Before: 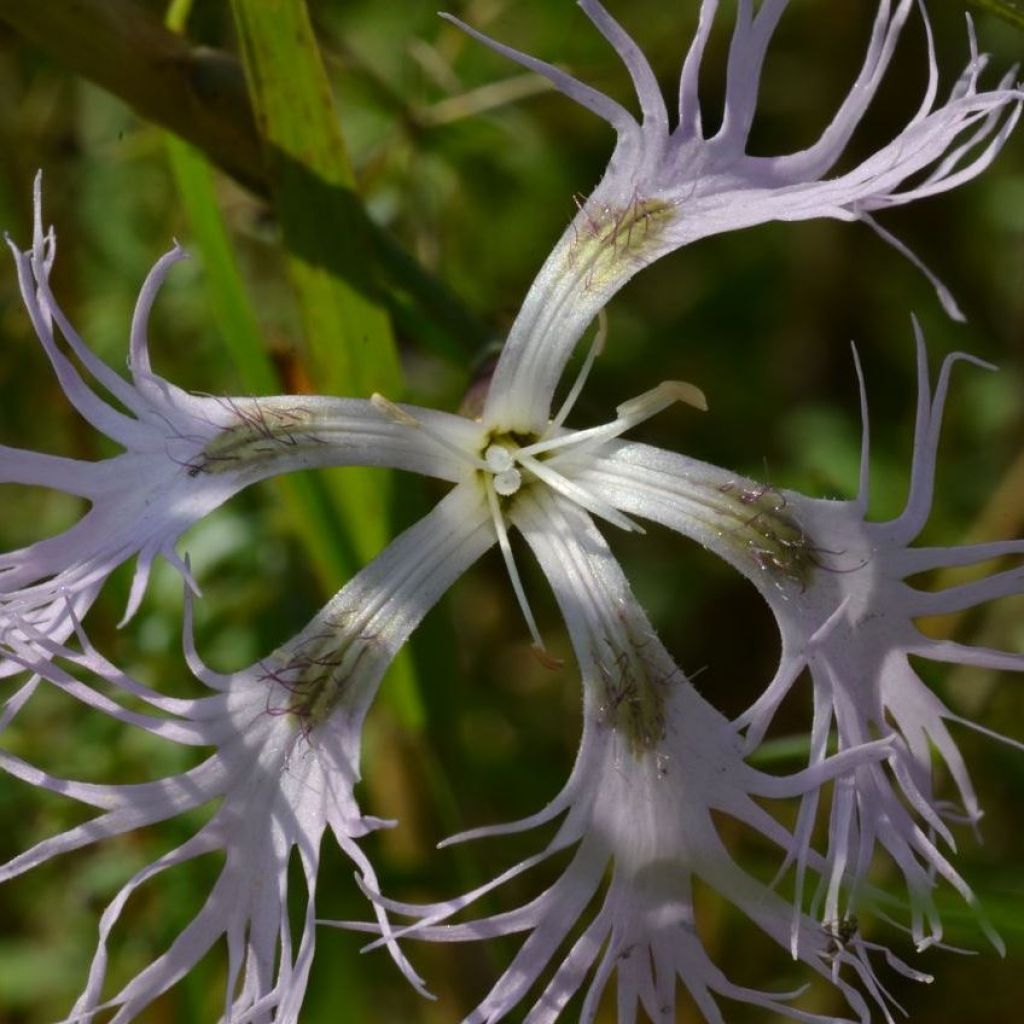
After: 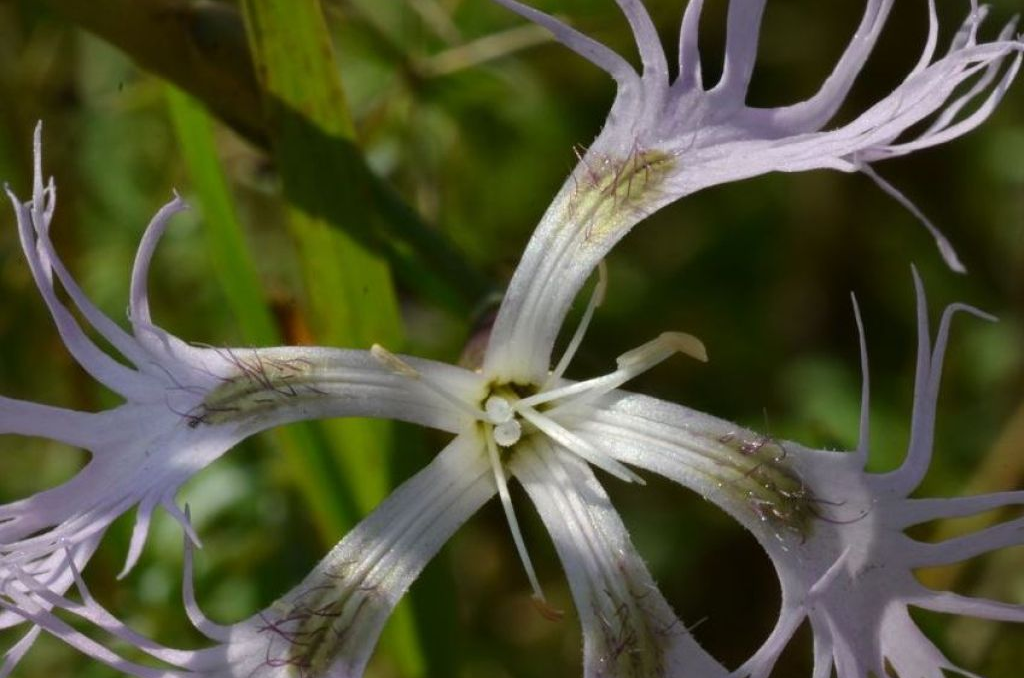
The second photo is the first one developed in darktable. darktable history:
crop and rotate: top 4.786%, bottom 28.97%
